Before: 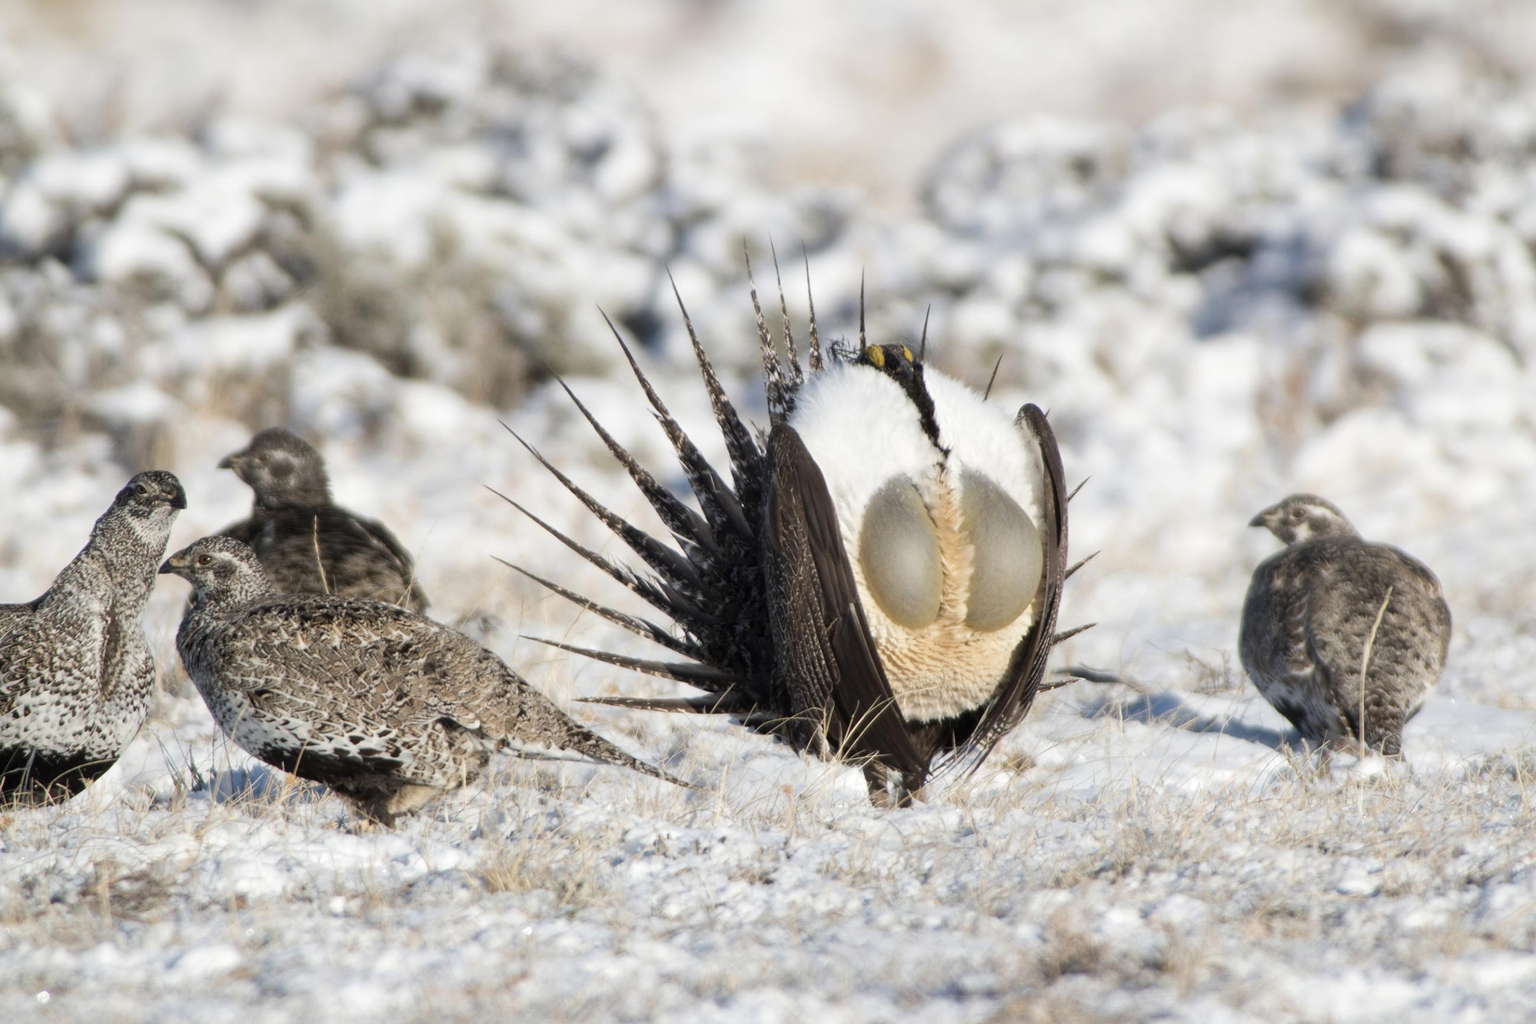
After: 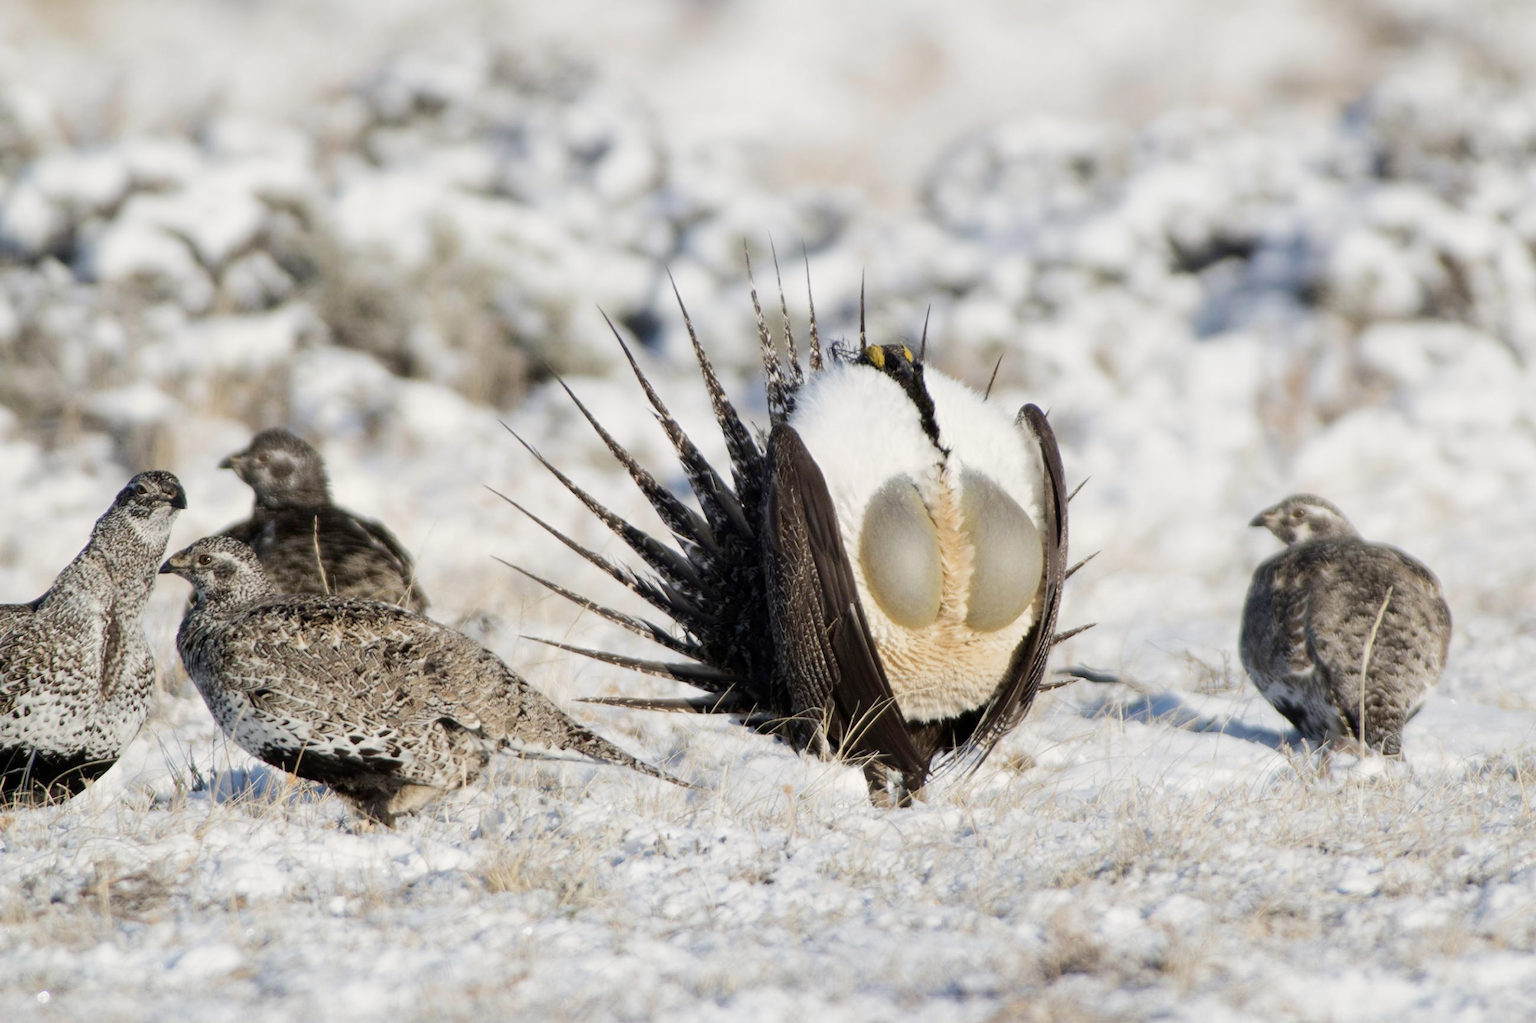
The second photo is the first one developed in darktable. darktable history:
filmic rgb: black relative exposure -16 EV, threshold -0.33 EV, transition 3.19 EV, structure ↔ texture 100%, target black luminance 0%, hardness 7.57, latitude 72.96%, contrast 0.908, highlights saturation mix 10%, shadows ↔ highlights balance -0.38%, add noise in highlights 0, preserve chrominance no, color science v4 (2020), iterations of high-quality reconstruction 10, enable highlight reconstruction true
tone equalizer: -8 EV -0.417 EV, -7 EV -0.389 EV, -6 EV -0.333 EV, -5 EV -0.222 EV, -3 EV 0.222 EV, -2 EV 0.333 EV, -1 EV 0.389 EV, +0 EV 0.417 EV, edges refinement/feathering 500, mask exposure compensation -1.25 EV, preserve details no
